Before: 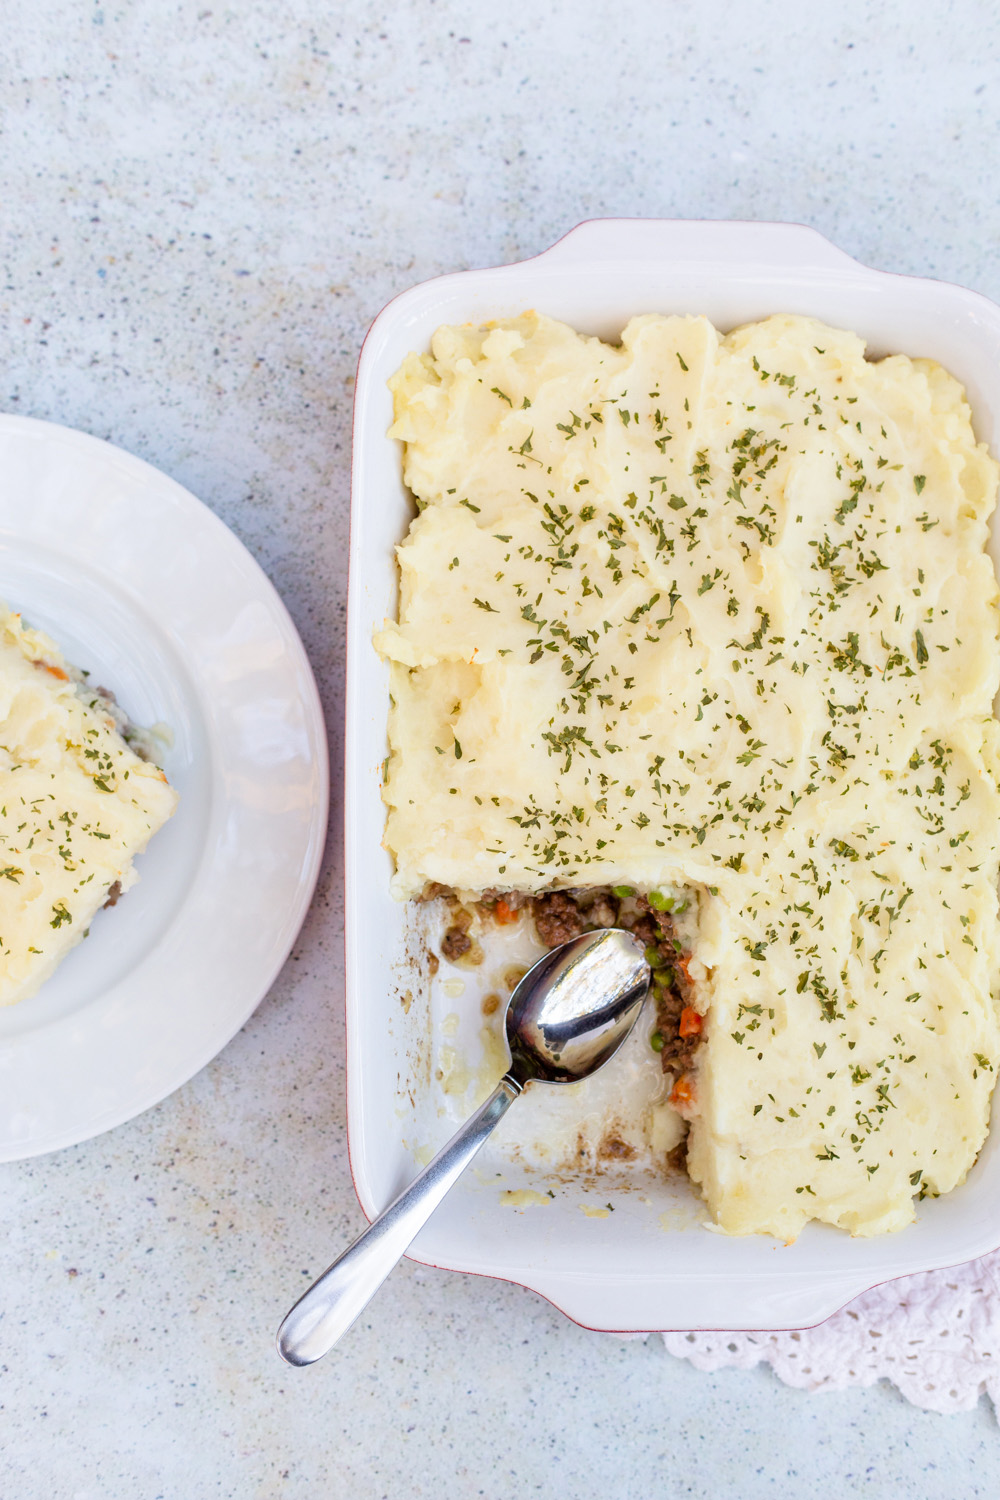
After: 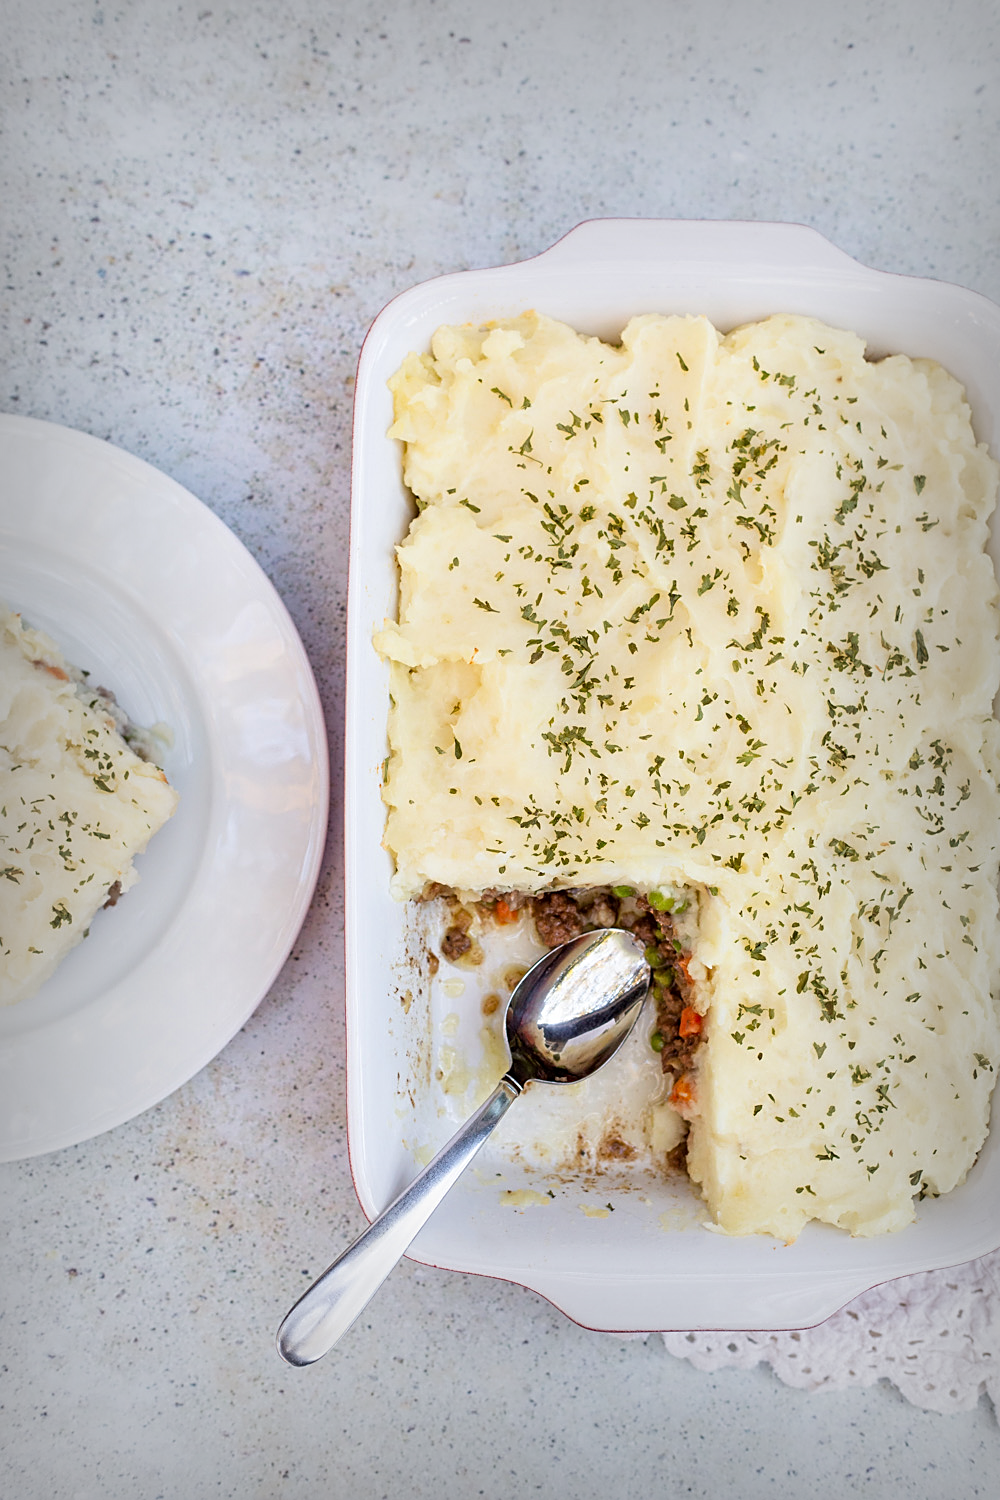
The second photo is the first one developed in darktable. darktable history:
sharpen: on, module defaults
vignetting: fall-off start 54.12%, automatic ratio true, width/height ratio 1.318, shape 0.22, unbound false
